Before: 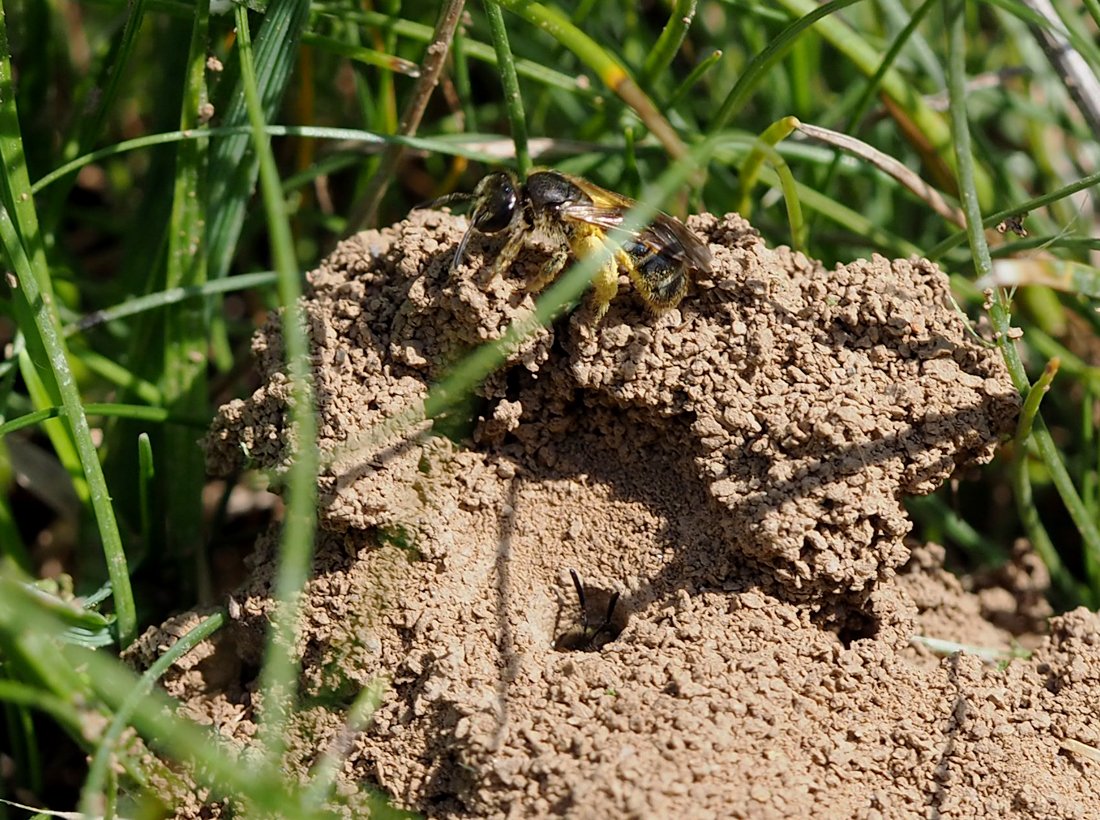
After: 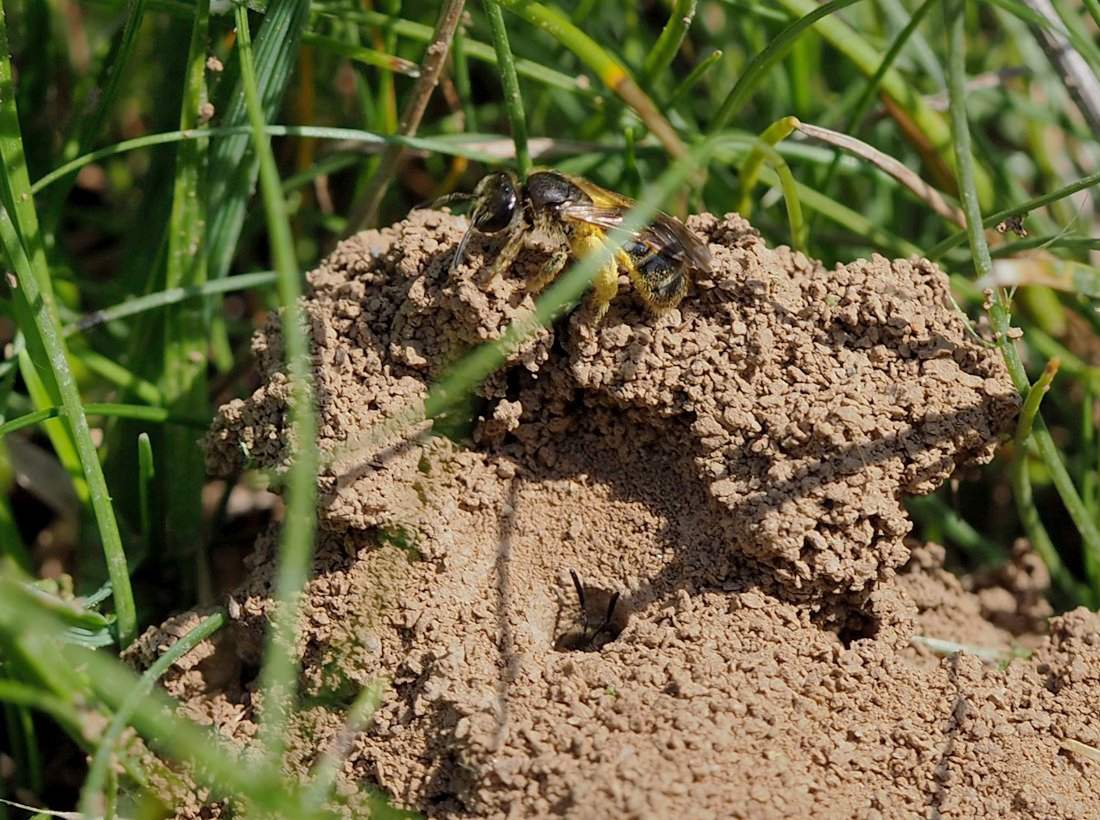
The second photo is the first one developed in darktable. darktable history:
rgb curve: mode RGB, independent channels
shadows and highlights: shadows 40, highlights -60
